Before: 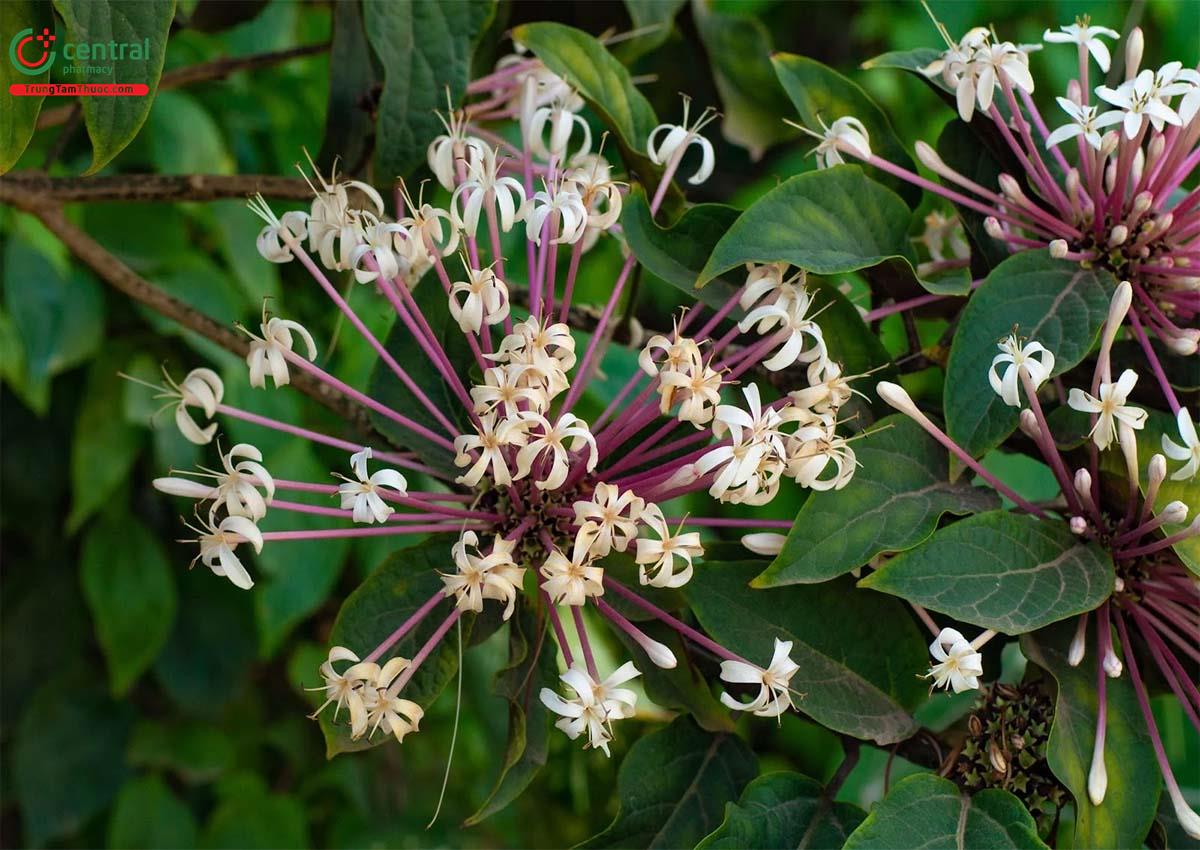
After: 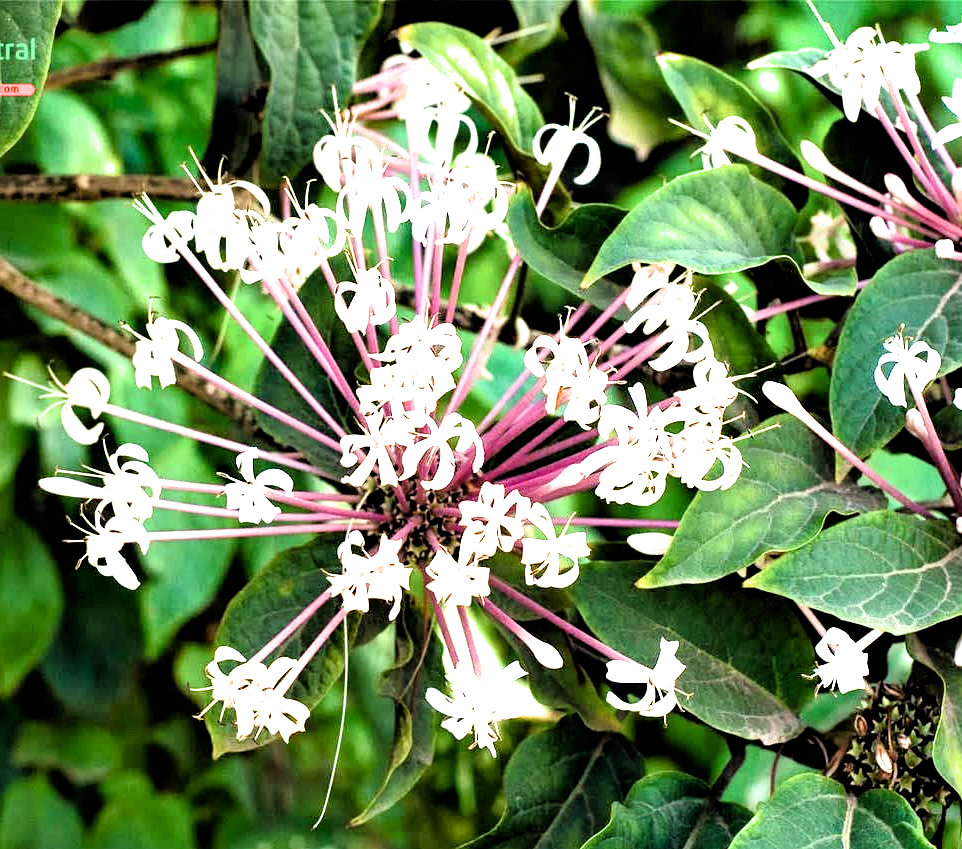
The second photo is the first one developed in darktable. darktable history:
exposure: black level correction 0.001, exposure 1.859 EV, compensate exposure bias true, compensate highlight preservation false
filmic rgb: black relative exposure -3.62 EV, white relative exposure 2.15 EV, hardness 3.62
crop and rotate: left 9.536%, right 10.287%
